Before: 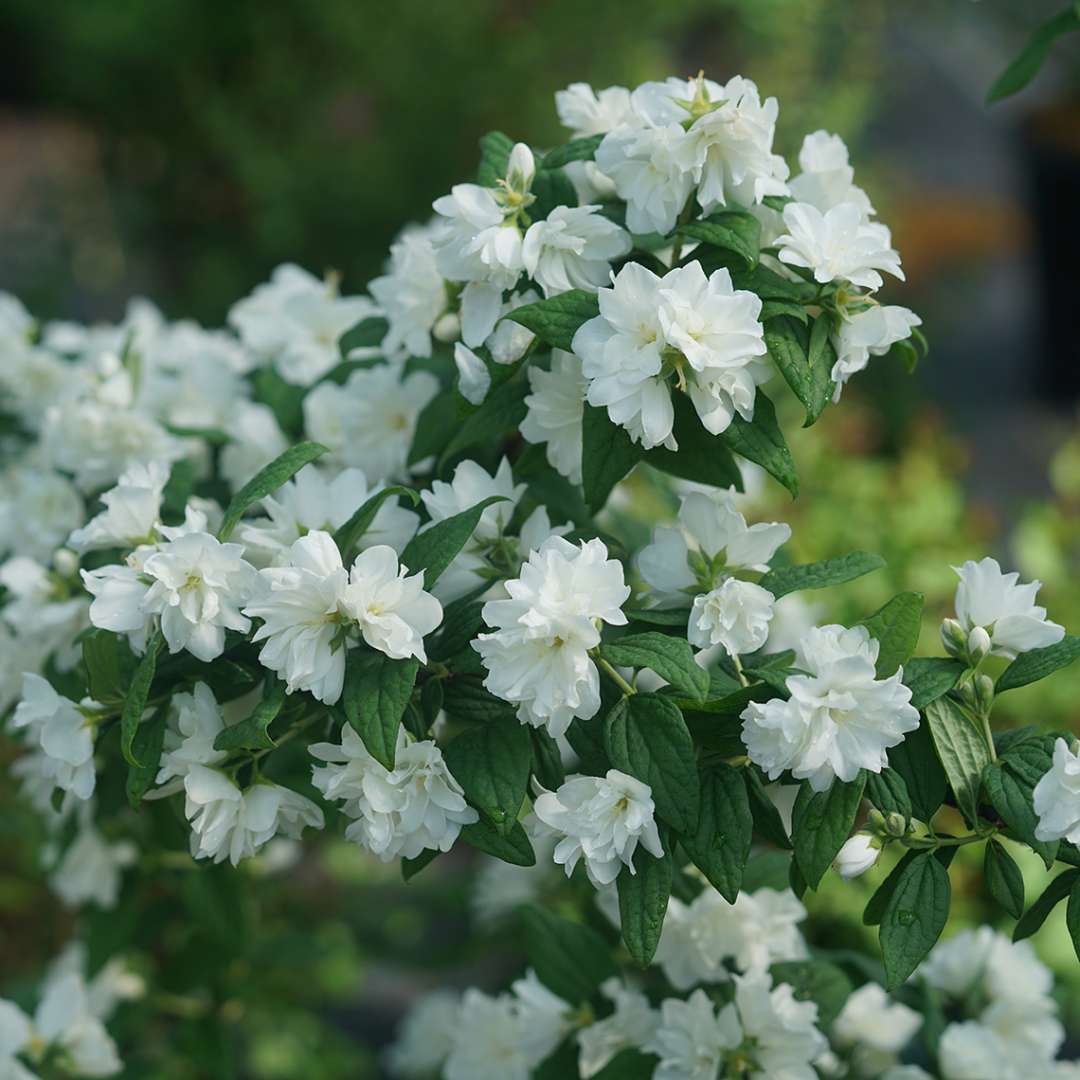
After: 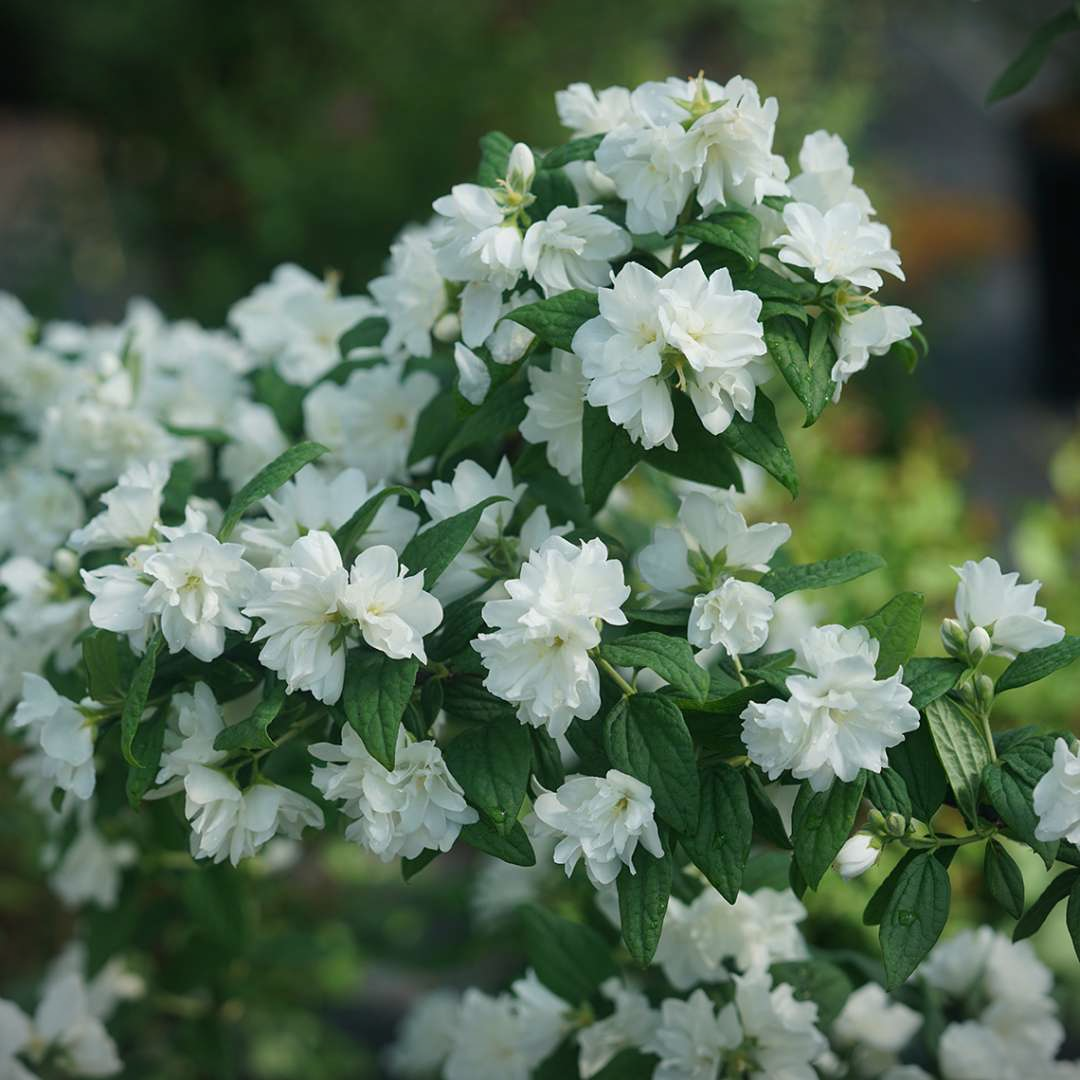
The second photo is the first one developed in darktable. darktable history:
vignetting: fall-off start 99.75%, fall-off radius 70.57%, width/height ratio 1.178, unbound false
